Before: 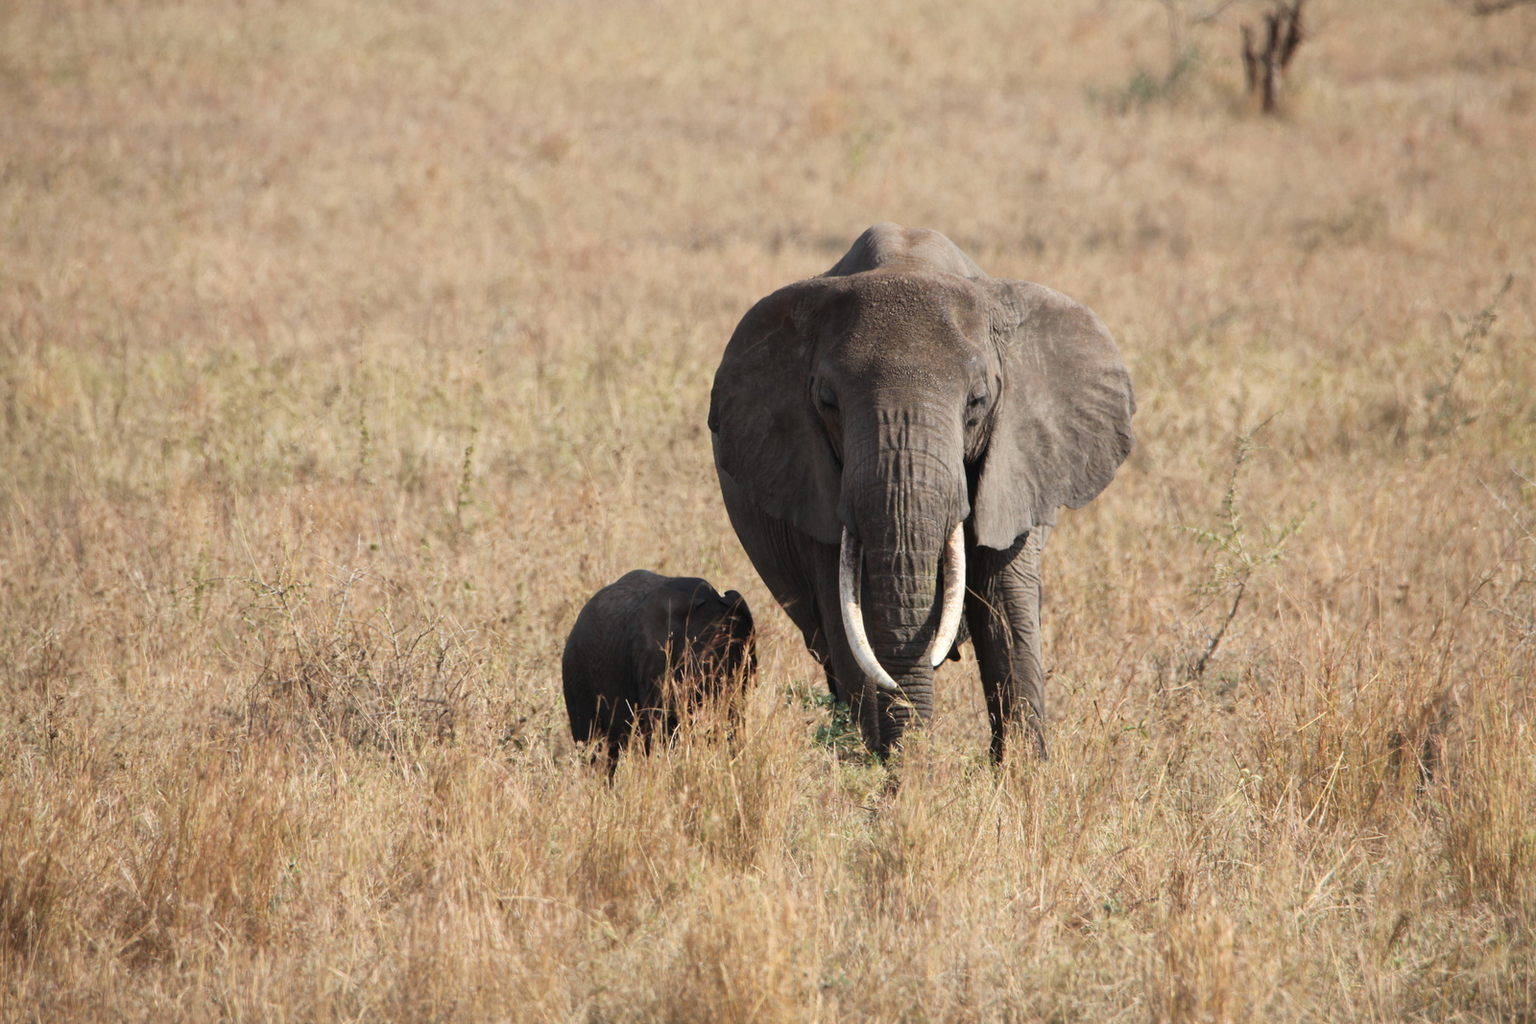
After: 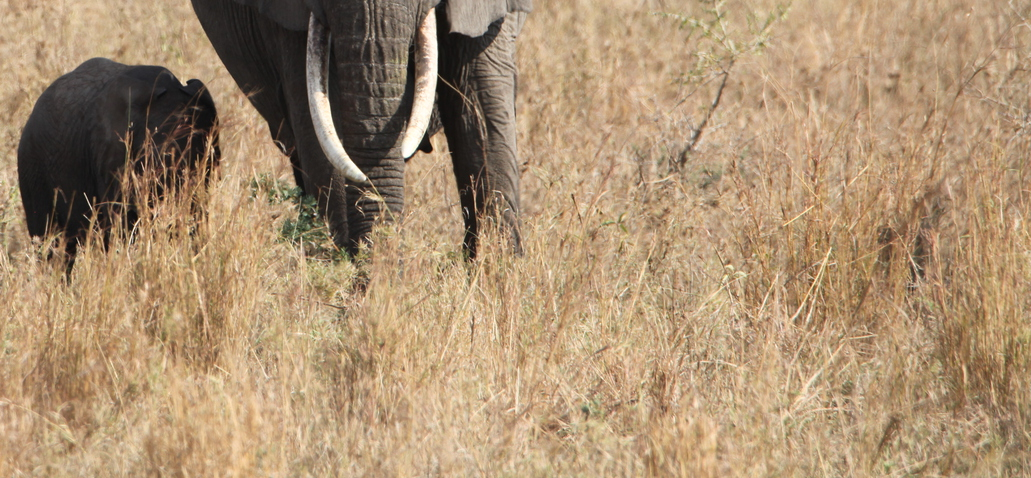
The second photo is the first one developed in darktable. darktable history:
crop and rotate: left 35.509%, top 50.238%, bottom 4.934%
shadows and highlights: shadows 0, highlights 40
